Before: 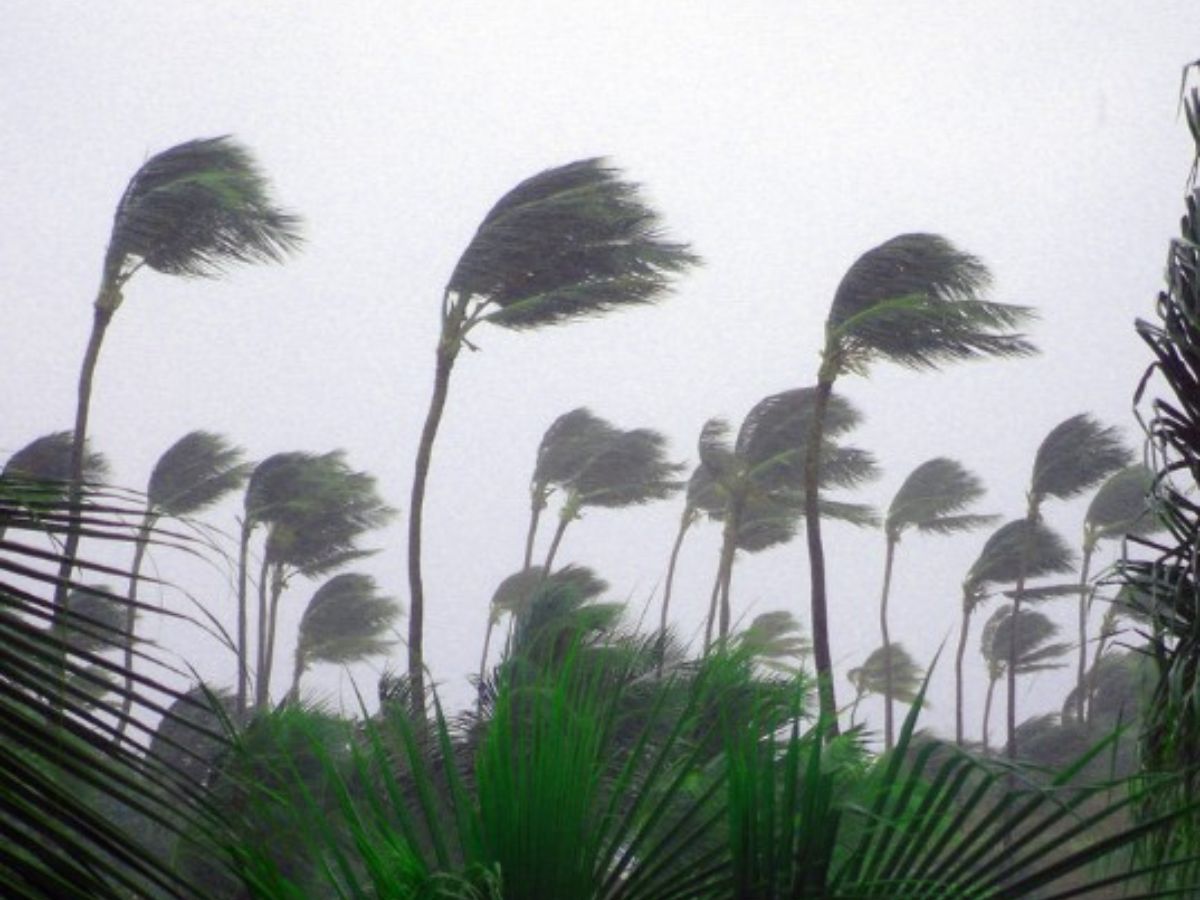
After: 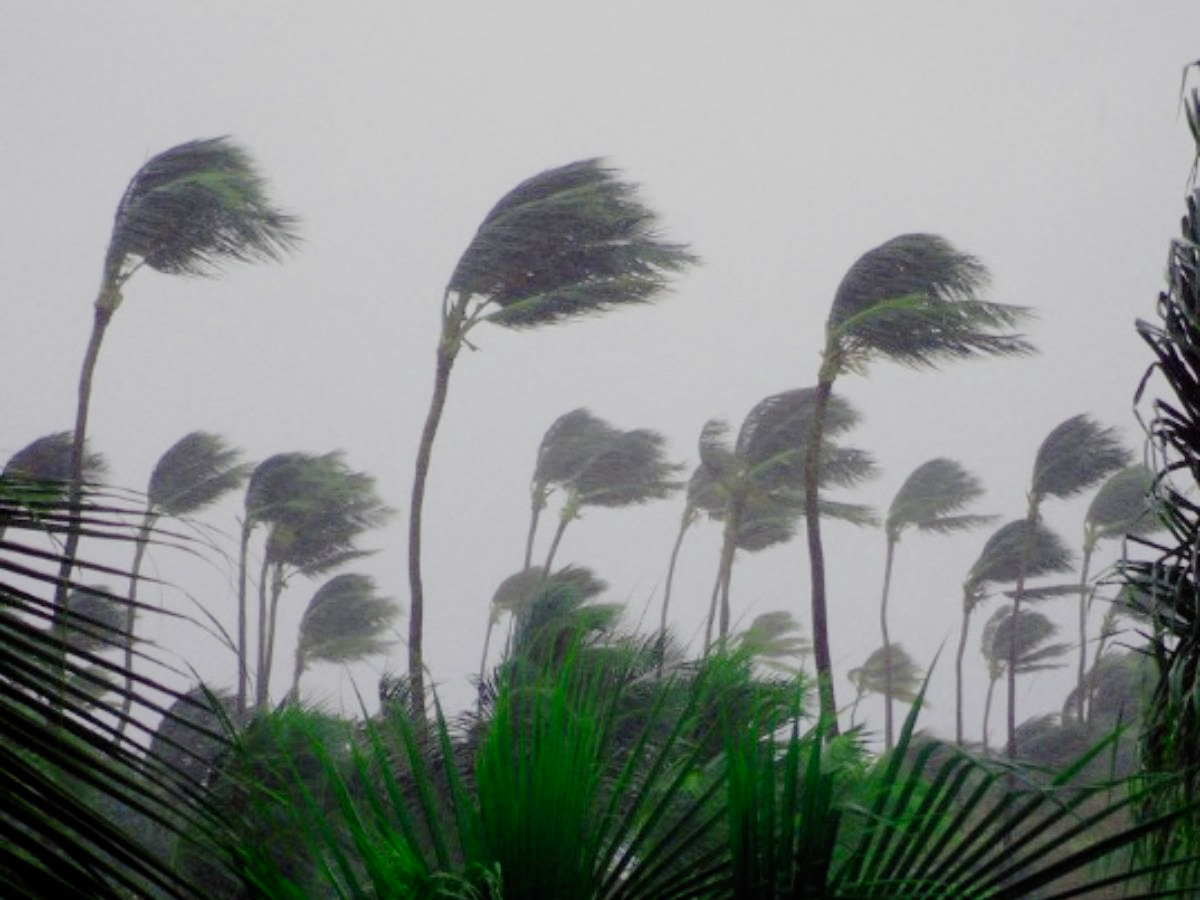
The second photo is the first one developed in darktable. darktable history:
filmic rgb: black relative exposure -6.93 EV, white relative exposure 5.66 EV, hardness 2.85, add noise in highlights 0.001, preserve chrominance no, color science v4 (2020)
